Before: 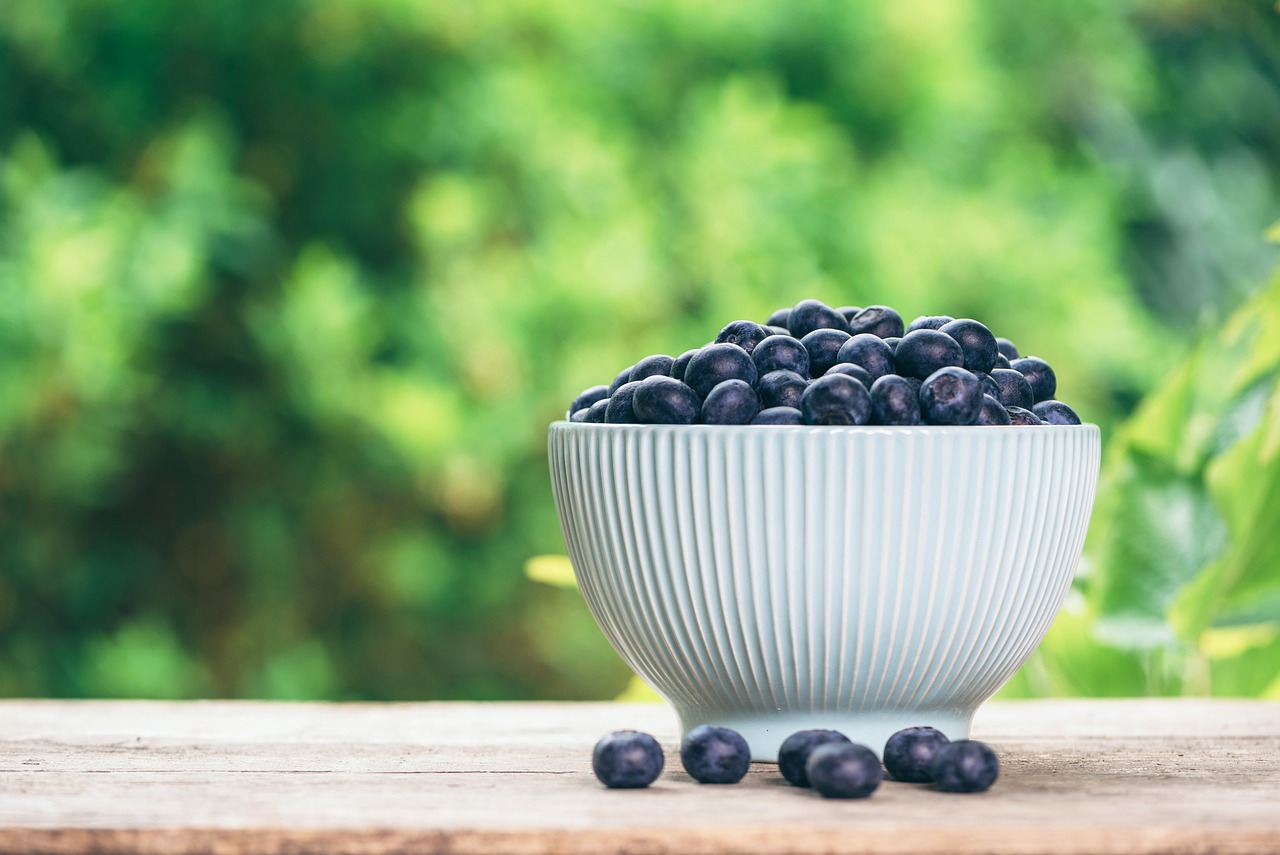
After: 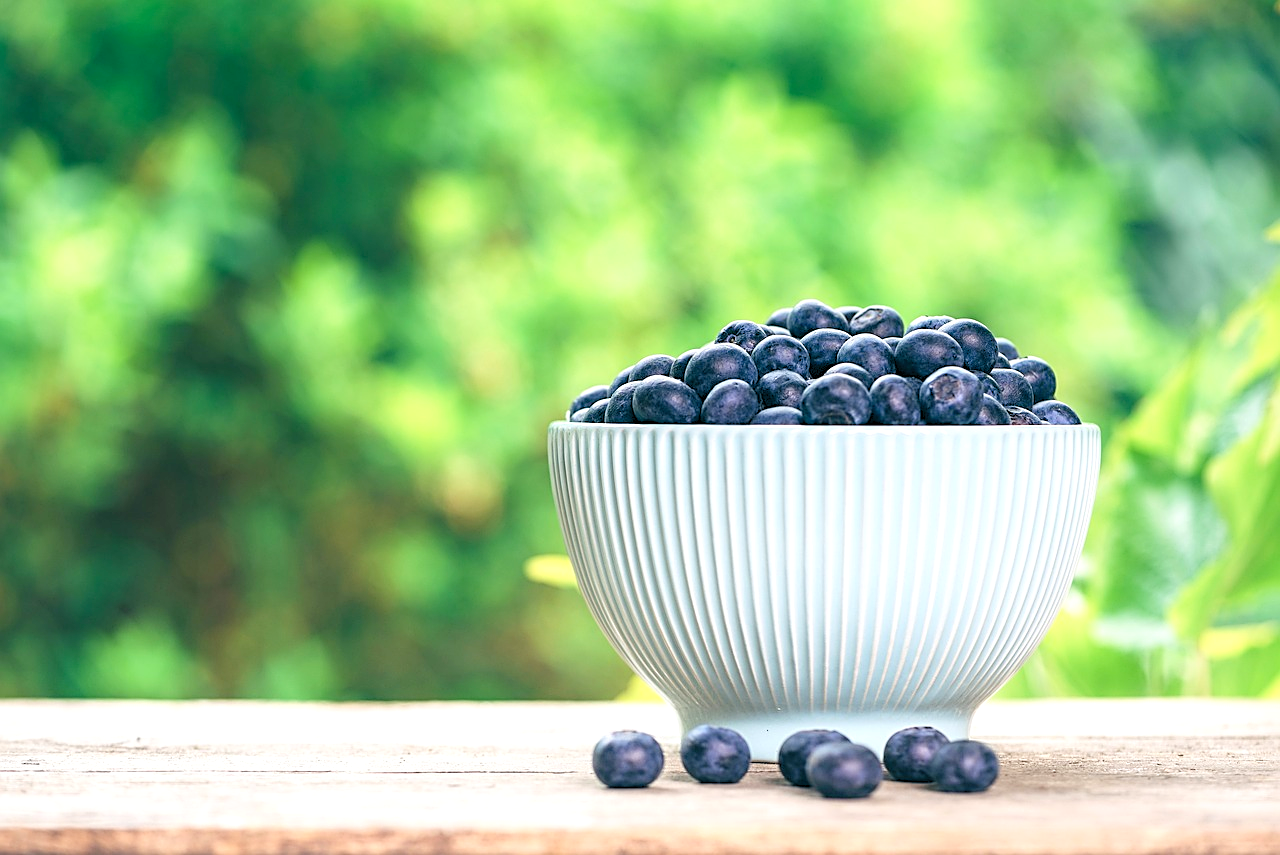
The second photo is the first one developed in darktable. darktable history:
sharpen: on, module defaults
levels: black 3.83%, white 90.64%, levels [0.044, 0.416, 0.908]
